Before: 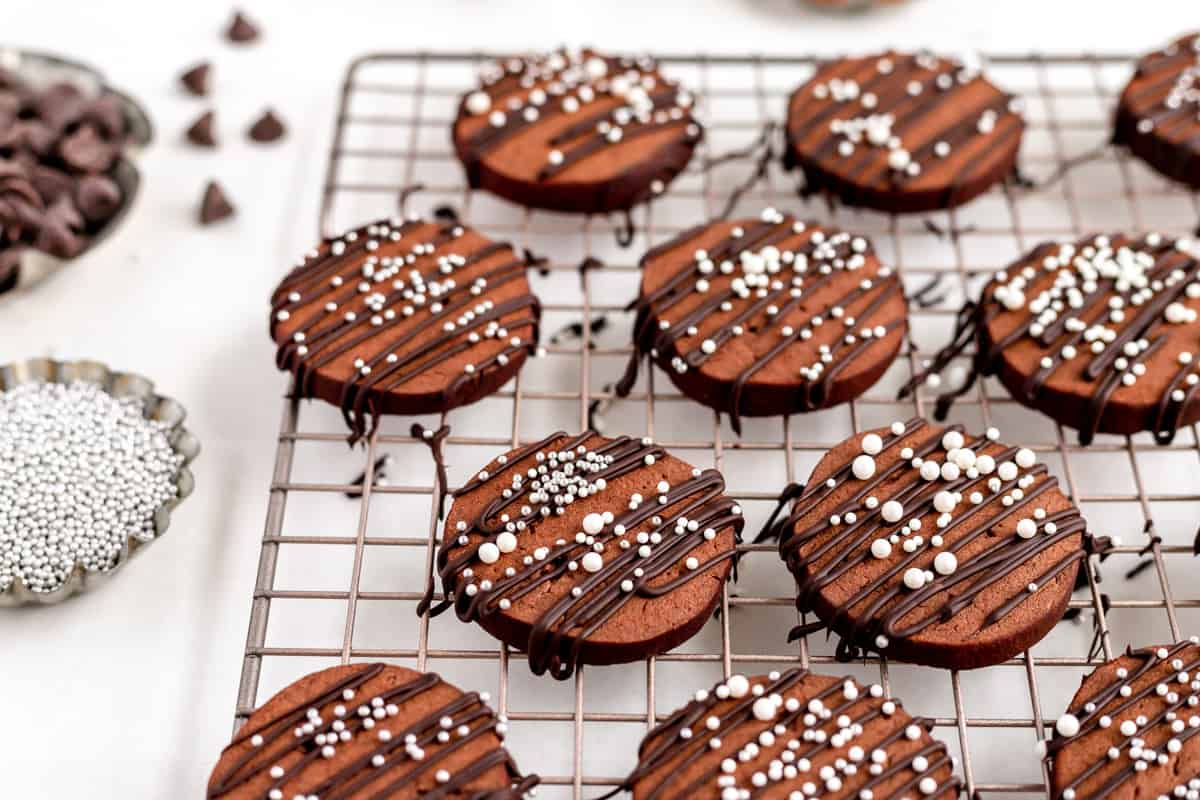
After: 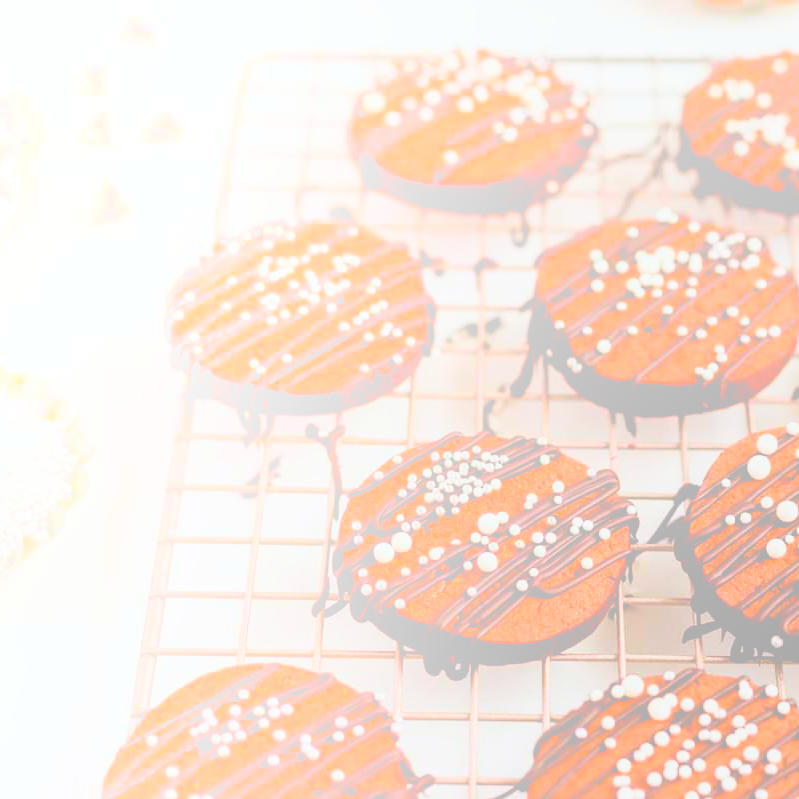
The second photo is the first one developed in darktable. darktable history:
crop and rotate: left 8.786%, right 24.548%
contrast brightness saturation: contrast 0.12, brightness -0.12, saturation 0.2
white balance: red 0.978, blue 0.999
filmic rgb: black relative exposure -5 EV, hardness 2.88, contrast 1.3, highlights saturation mix -30%
bloom: size 70%, threshold 25%, strength 70%
